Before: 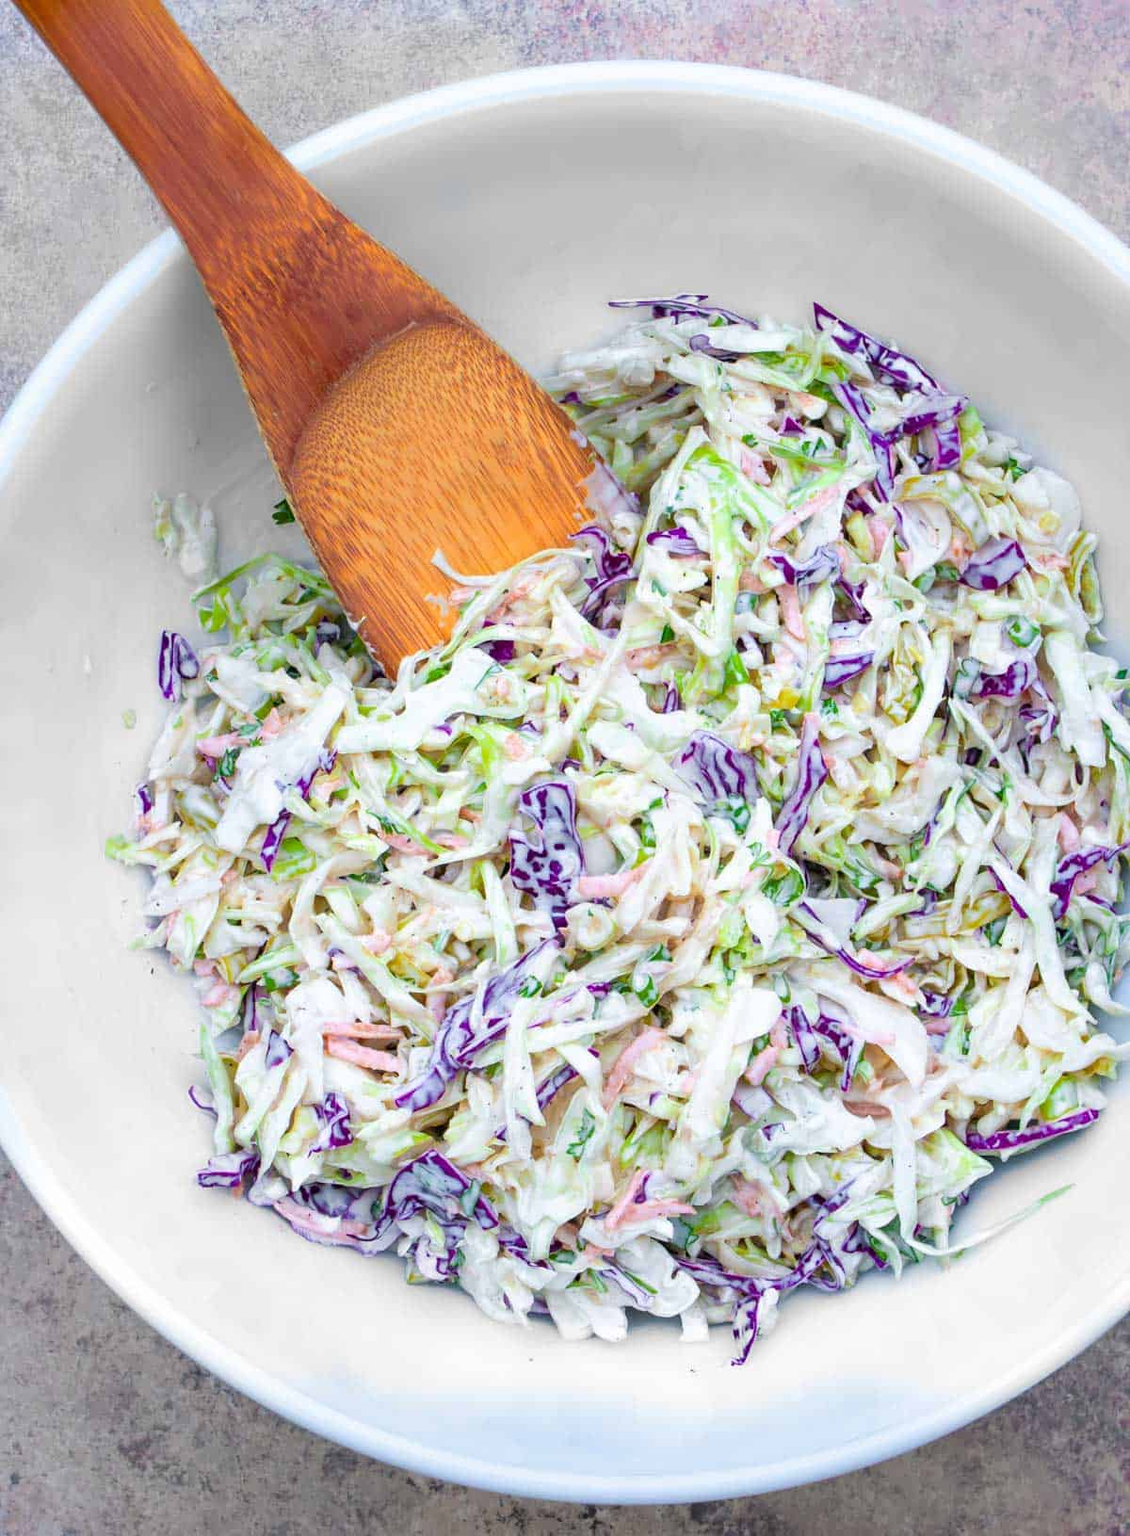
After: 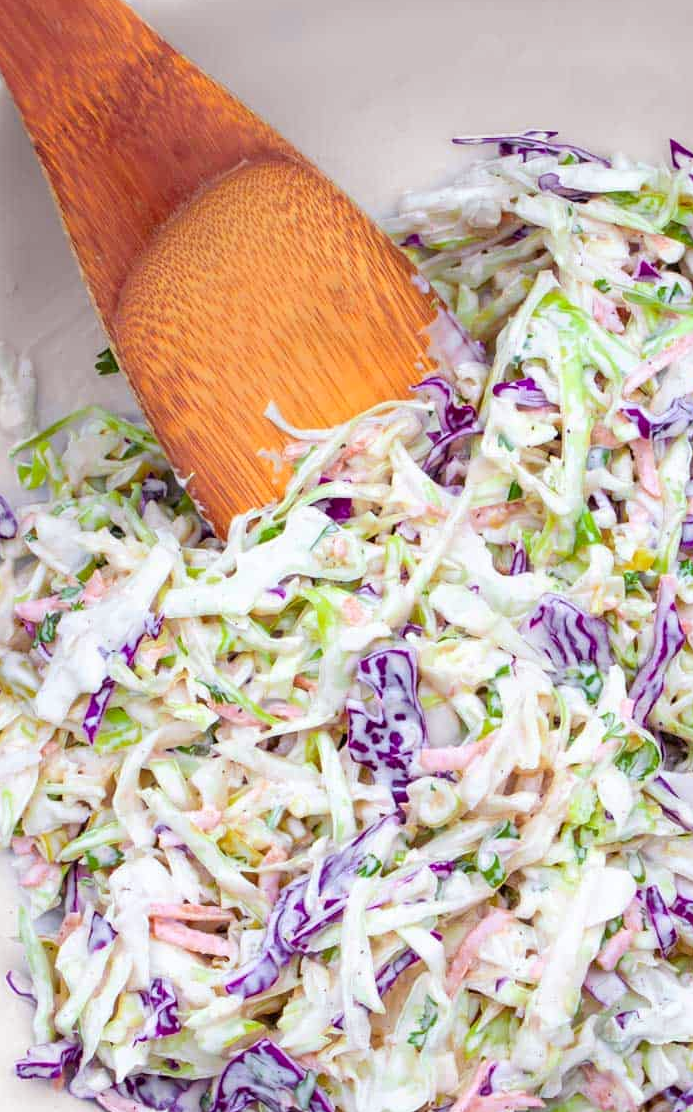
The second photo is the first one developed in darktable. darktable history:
rgb levels: mode RGB, independent channels, levels [[0, 0.474, 1], [0, 0.5, 1], [0, 0.5, 1]]
crop: left 16.202%, top 11.208%, right 26.045%, bottom 20.557%
